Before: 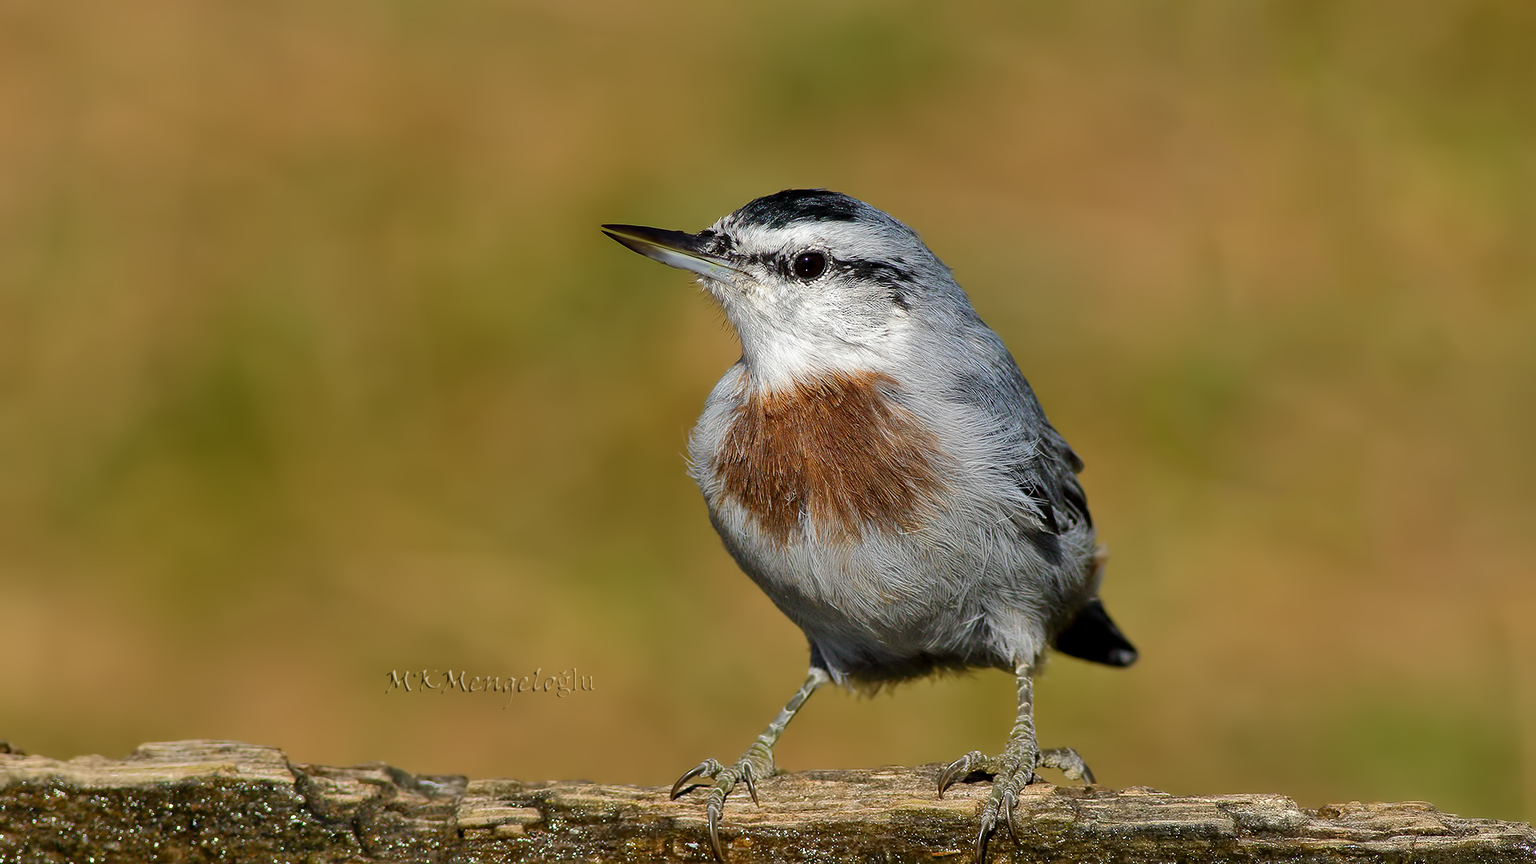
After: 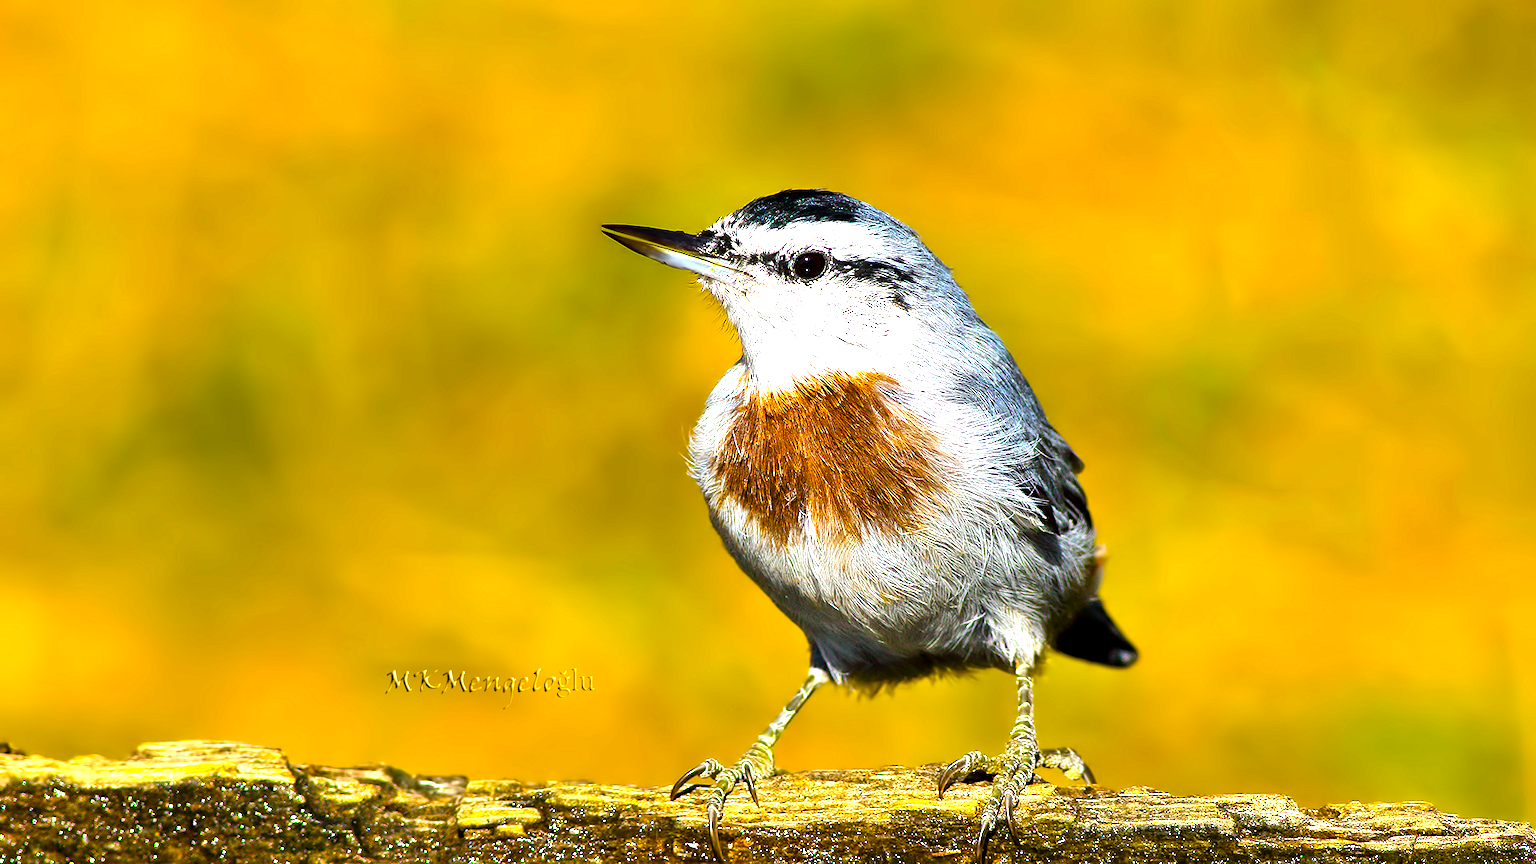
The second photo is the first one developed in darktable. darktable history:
exposure: exposure 1 EV, compensate highlight preservation false
color balance: contrast 6.48%, output saturation 113.3%
color balance rgb: linear chroma grading › global chroma 9%, perceptual saturation grading › global saturation 36%, perceptual brilliance grading › global brilliance 15%, perceptual brilliance grading › shadows -35%, global vibrance 15%
